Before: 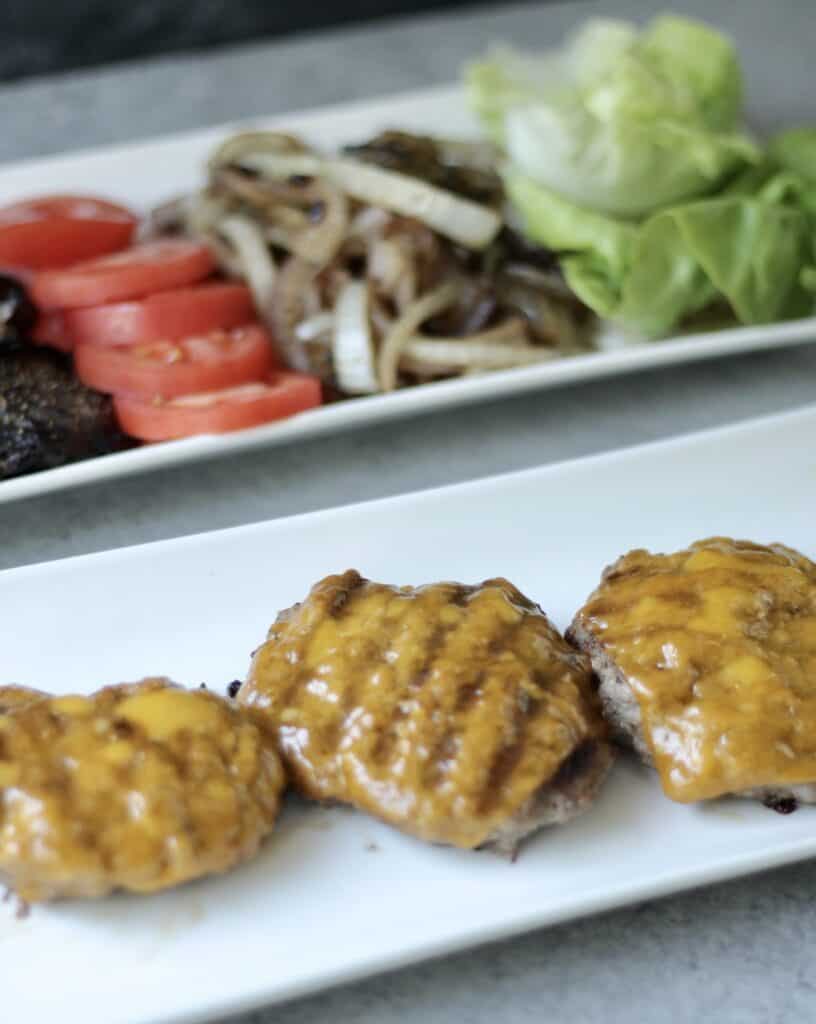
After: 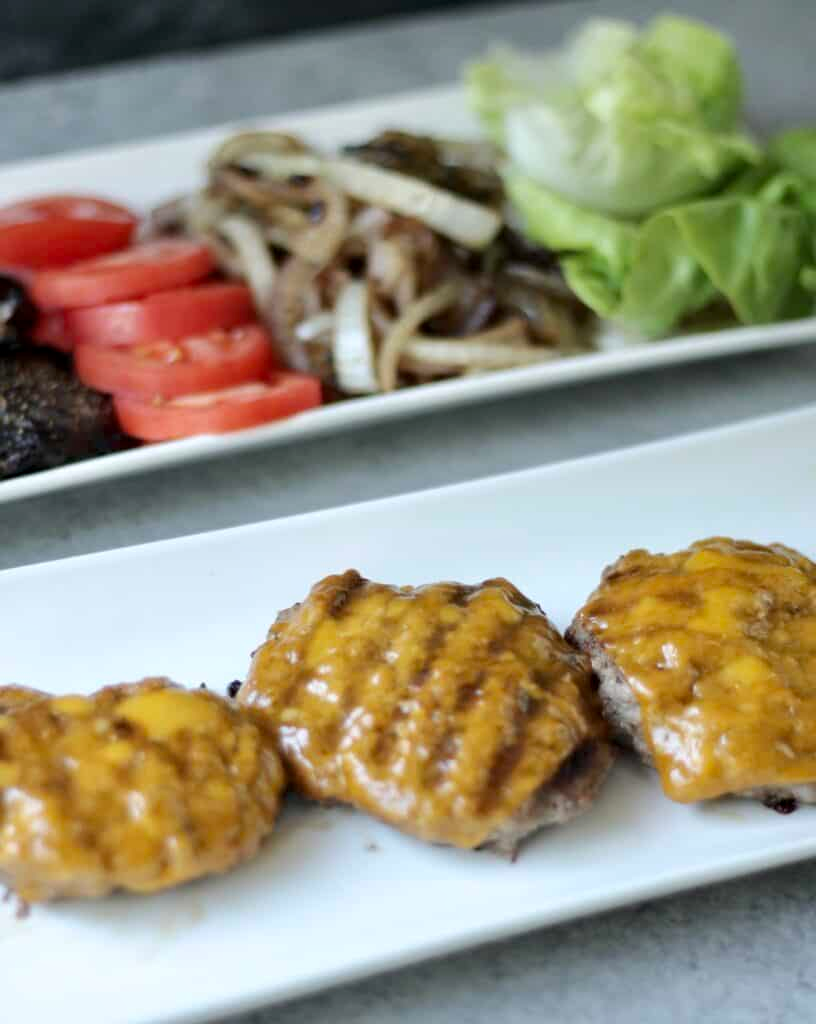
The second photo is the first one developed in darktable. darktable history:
contrast equalizer: octaves 7, y [[0.6 ×6], [0.55 ×6], [0 ×6], [0 ×6], [0 ×6]], mix 0.144
exposure: compensate exposure bias true, compensate highlight preservation false
